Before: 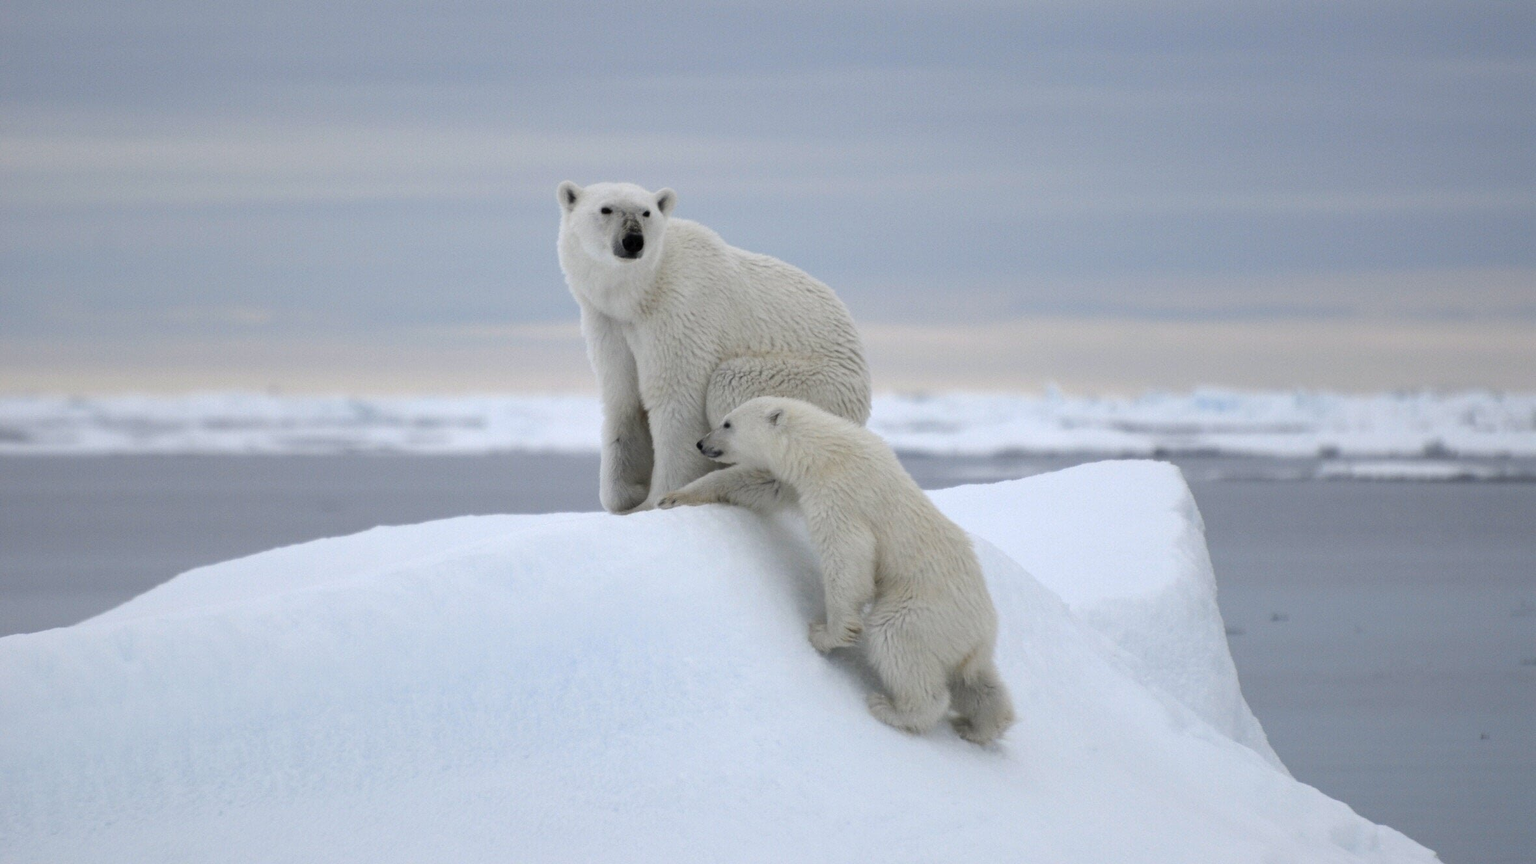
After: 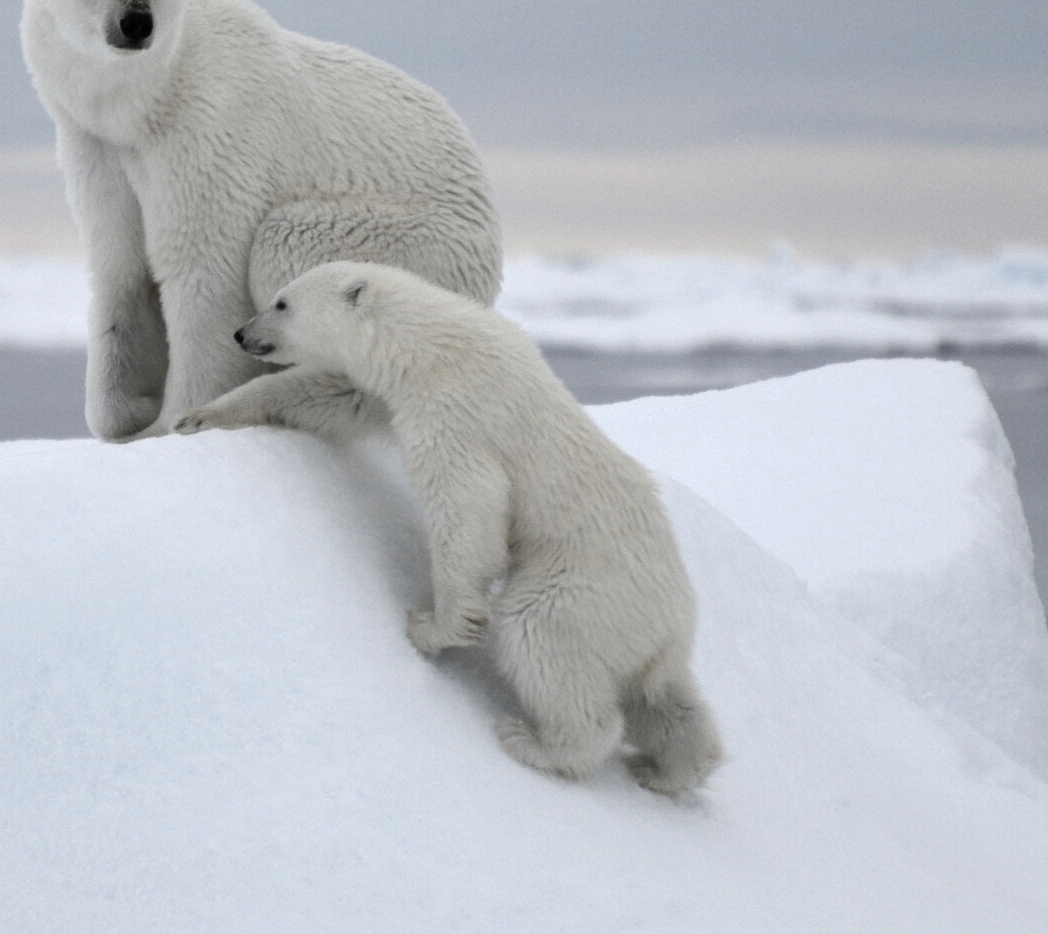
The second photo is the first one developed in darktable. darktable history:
crop: left 35.432%, top 26.233%, right 20.145%, bottom 3.432%
contrast brightness saturation: contrast 0.1, saturation -0.36
